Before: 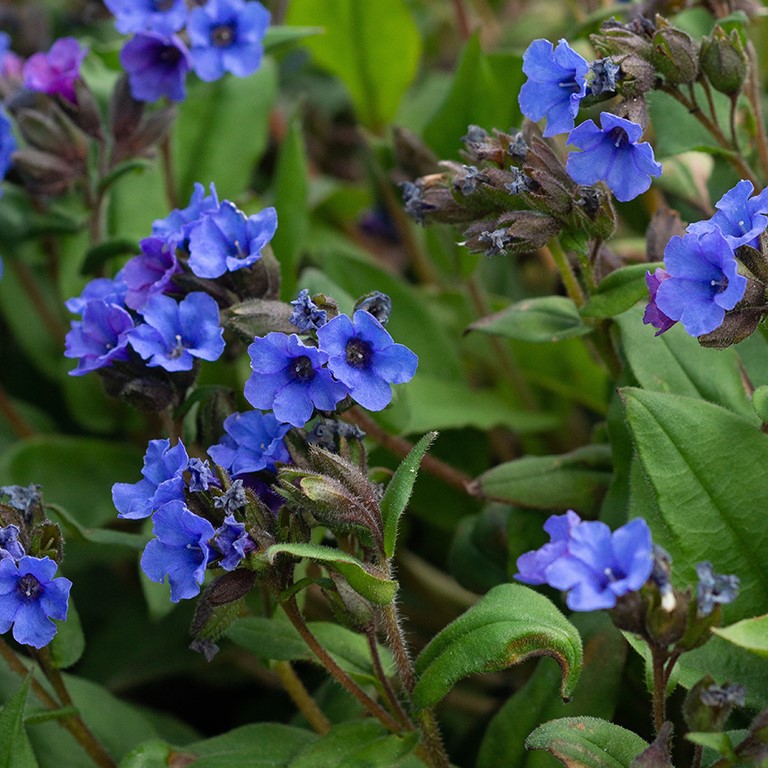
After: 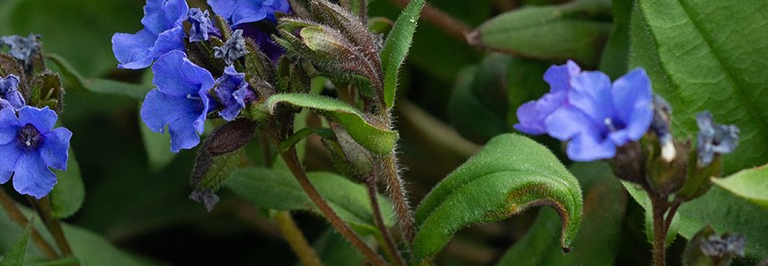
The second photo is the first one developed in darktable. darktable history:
crop and rotate: top 58.668%, bottom 6.598%
